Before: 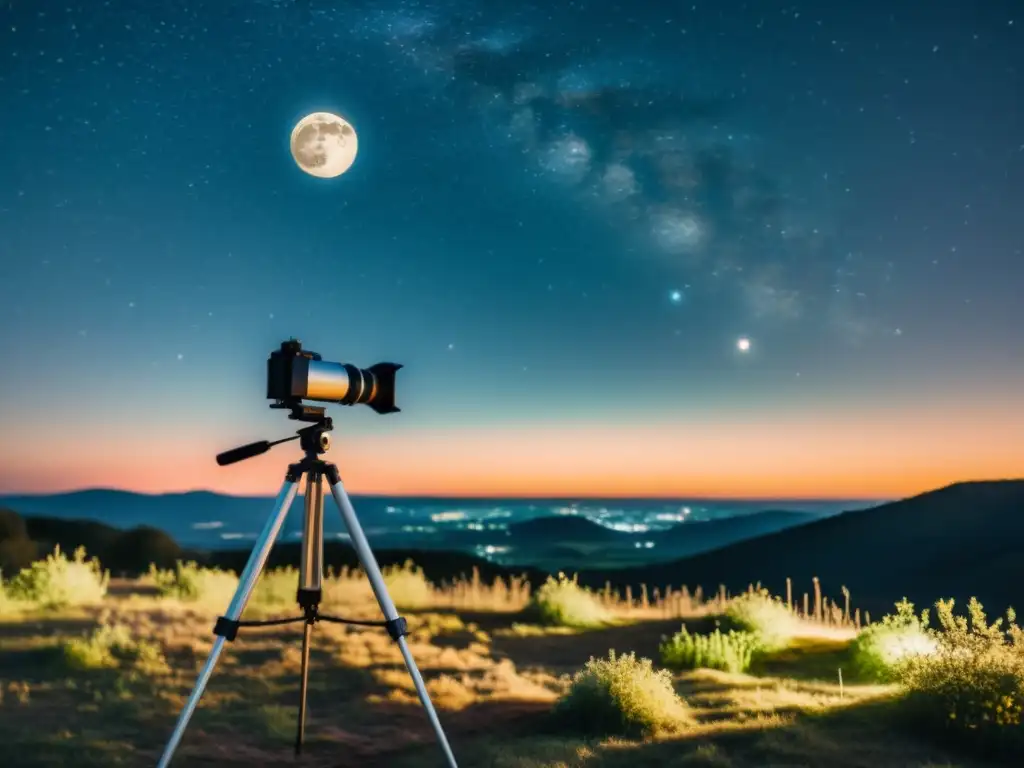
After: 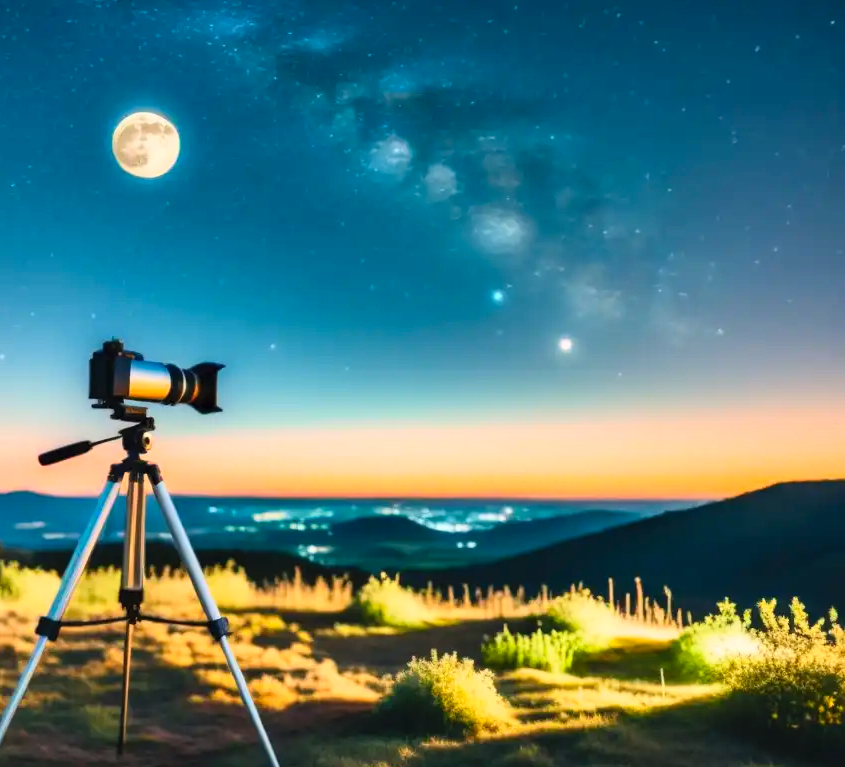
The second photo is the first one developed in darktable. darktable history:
exposure: compensate highlight preservation false
crop: left 17.456%, bottom 0.027%
contrast brightness saturation: contrast 0.245, brightness 0.241, saturation 0.388
